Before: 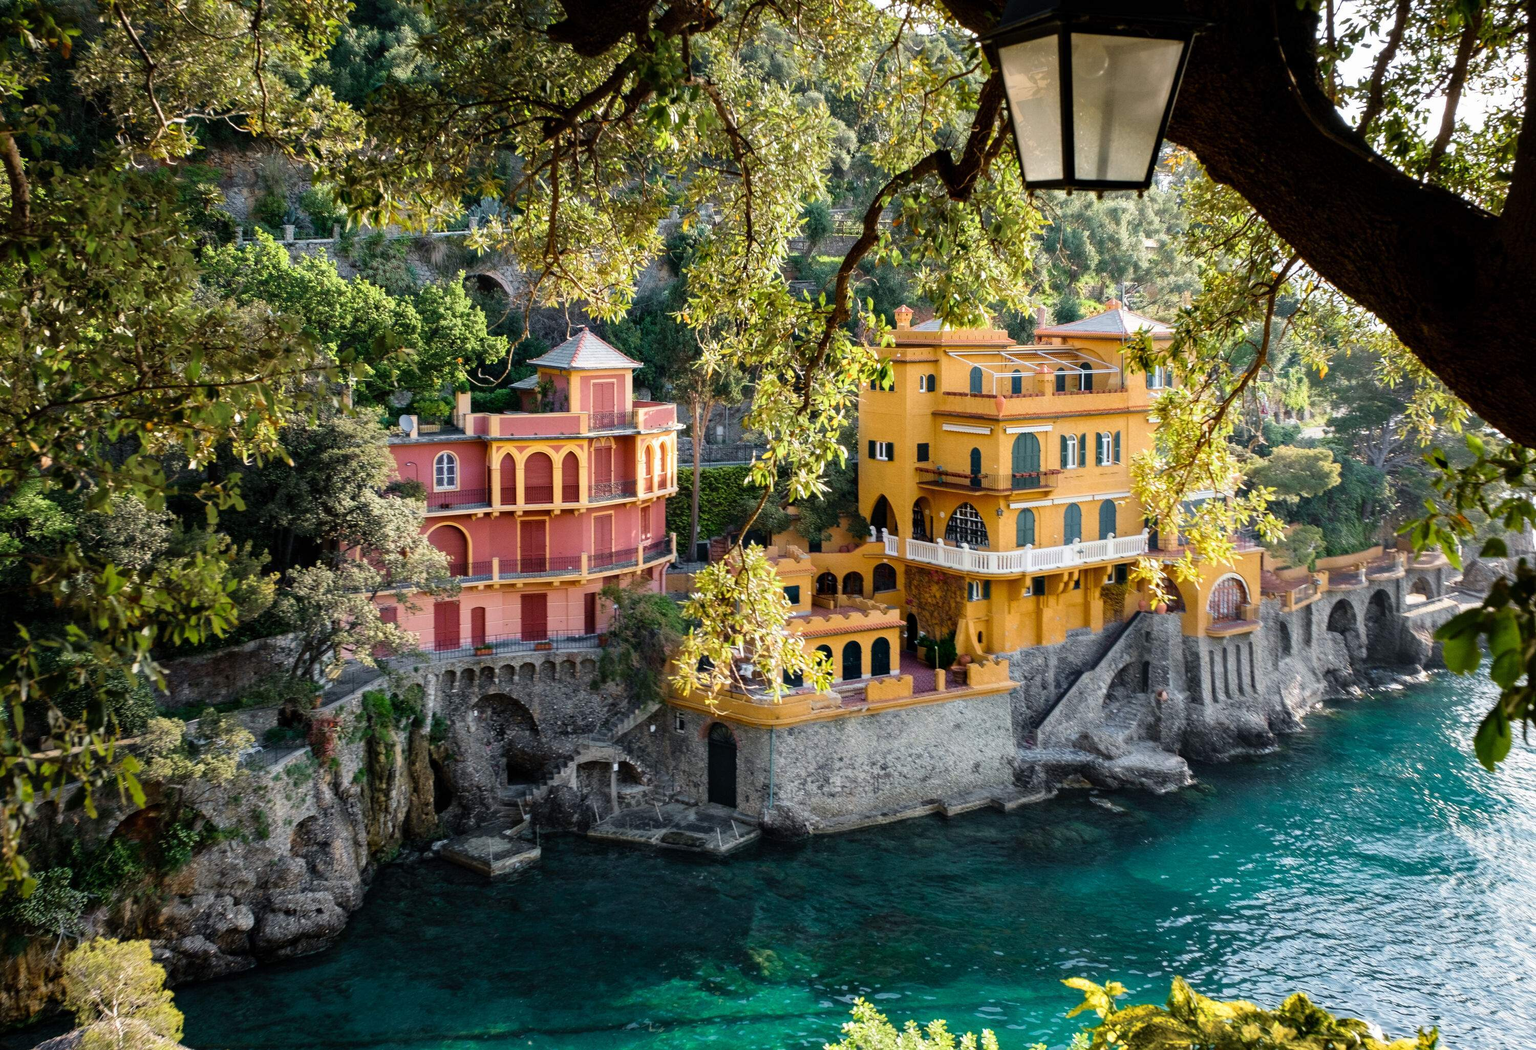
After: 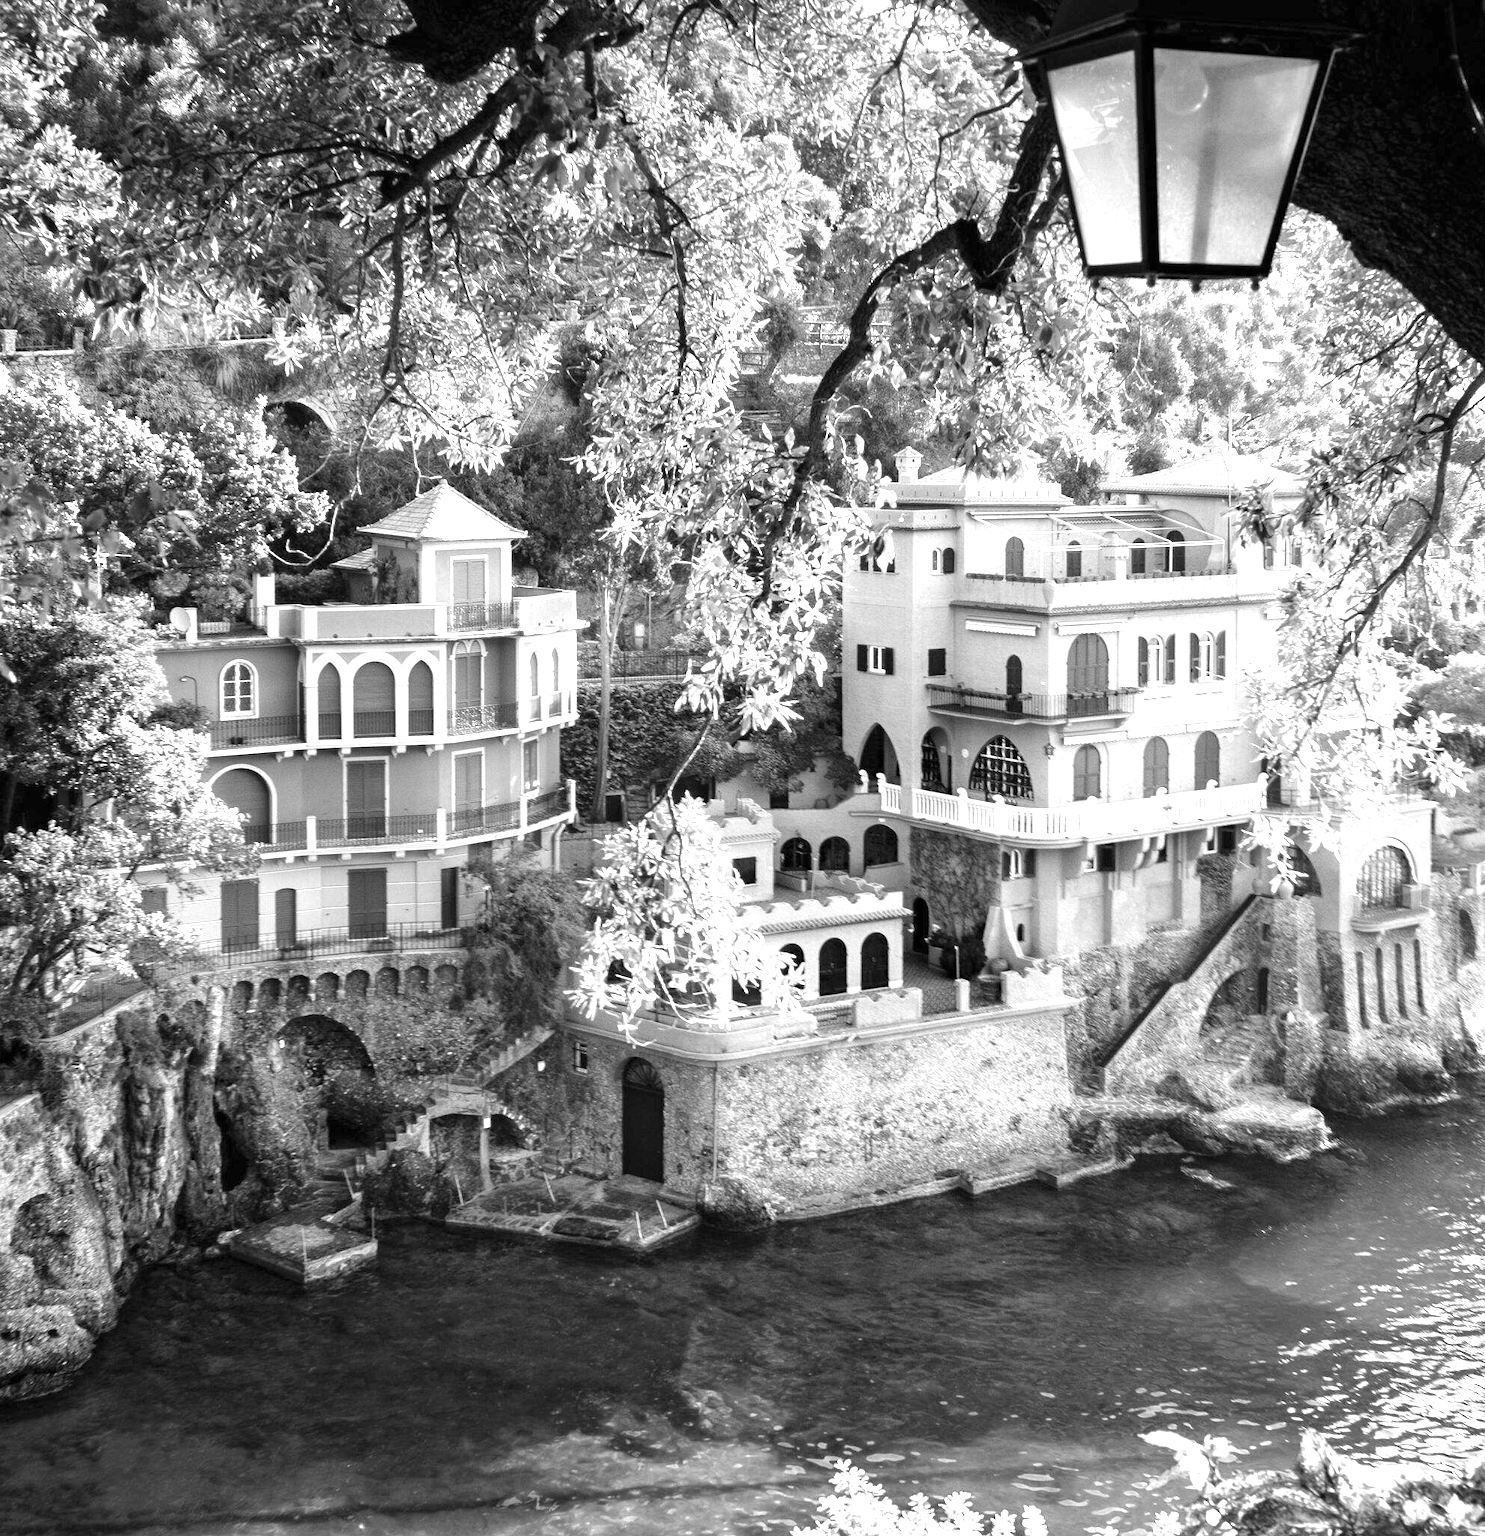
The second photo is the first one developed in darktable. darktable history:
exposure: black level correction 0, exposure 1.2 EV, compensate exposure bias true, compensate highlight preservation false
monochrome: size 3.1
crop and rotate: left 18.442%, right 15.508%
vibrance: on, module defaults
